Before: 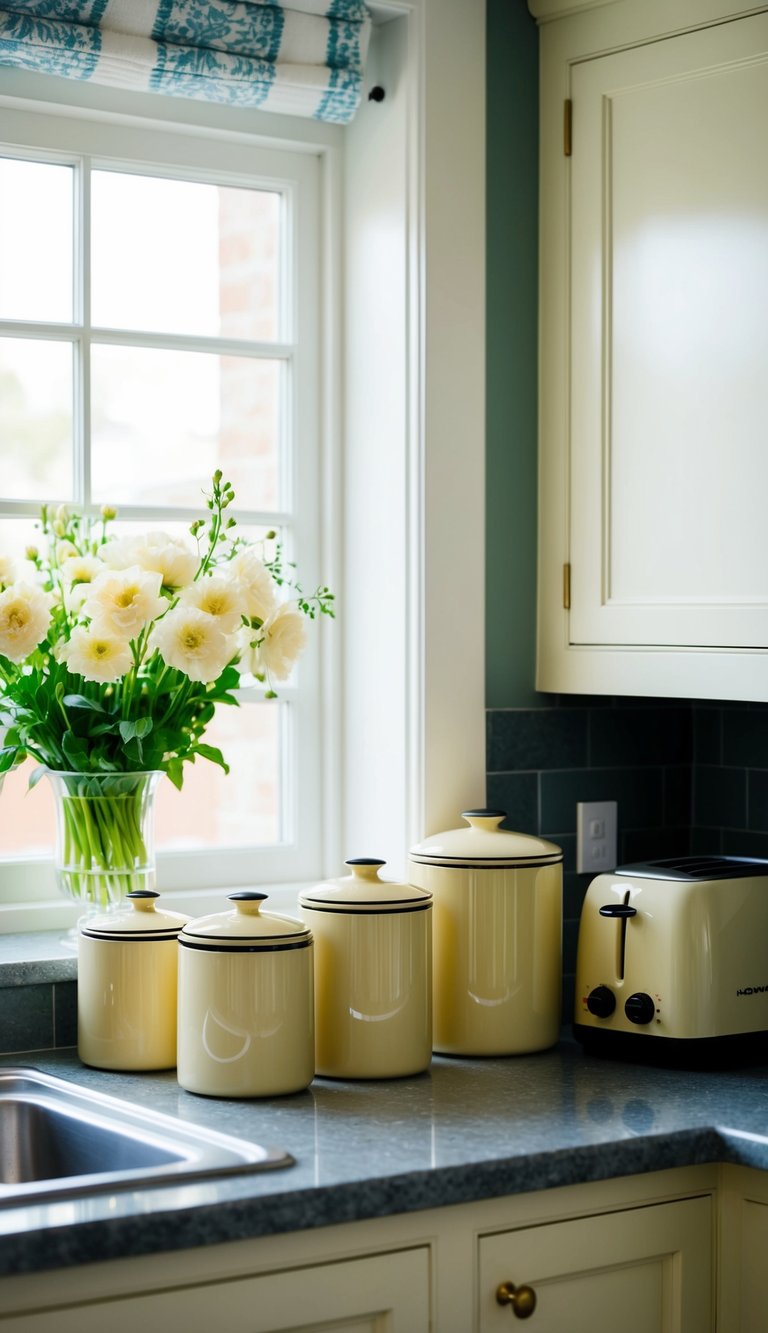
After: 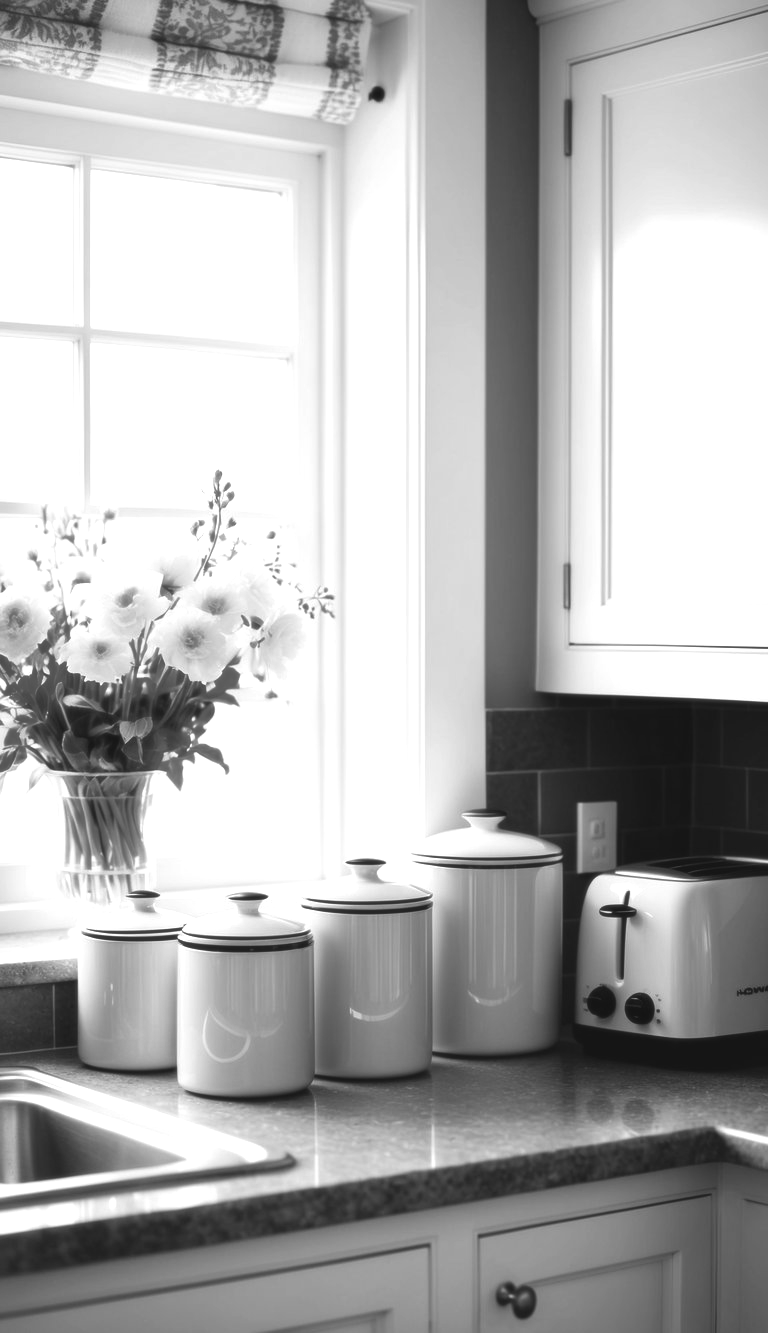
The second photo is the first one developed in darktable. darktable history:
monochrome: a 0, b 0, size 0.5, highlights 0.57
exposure: black level correction -0.005, exposure 0.622 EV, compensate highlight preservation false
soften: size 10%, saturation 50%, brightness 0.2 EV, mix 10%
